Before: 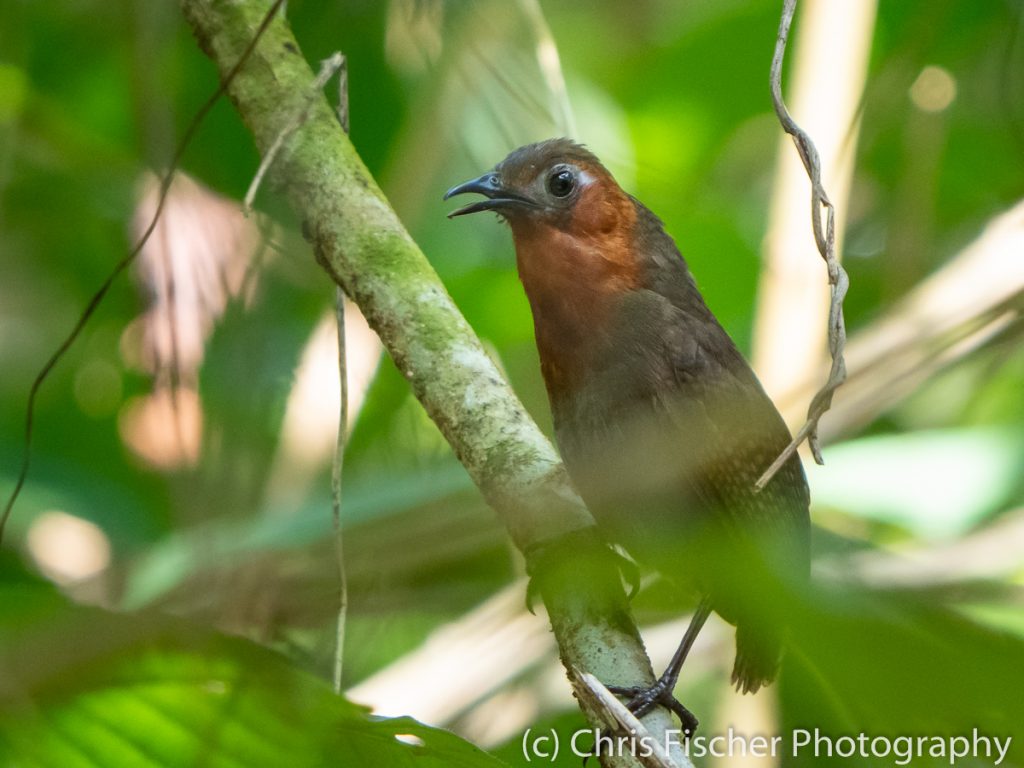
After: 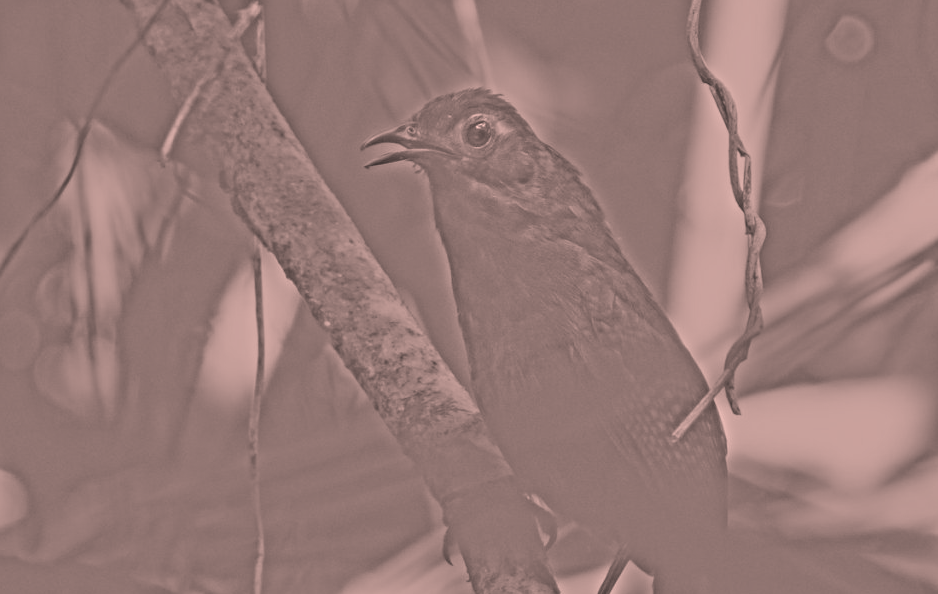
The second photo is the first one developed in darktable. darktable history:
highpass: sharpness 25.84%, contrast boost 14.94%
exposure: exposure 1.137 EV, compensate highlight preservation false
crop: left 8.155%, top 6.611%, bottom 15.385%
color contrast: blue-yellow contrast 0.62
levels: levels [0.018, 0.493, 1]
color correction: highlights a* 21.16, highlights b* 19.61
